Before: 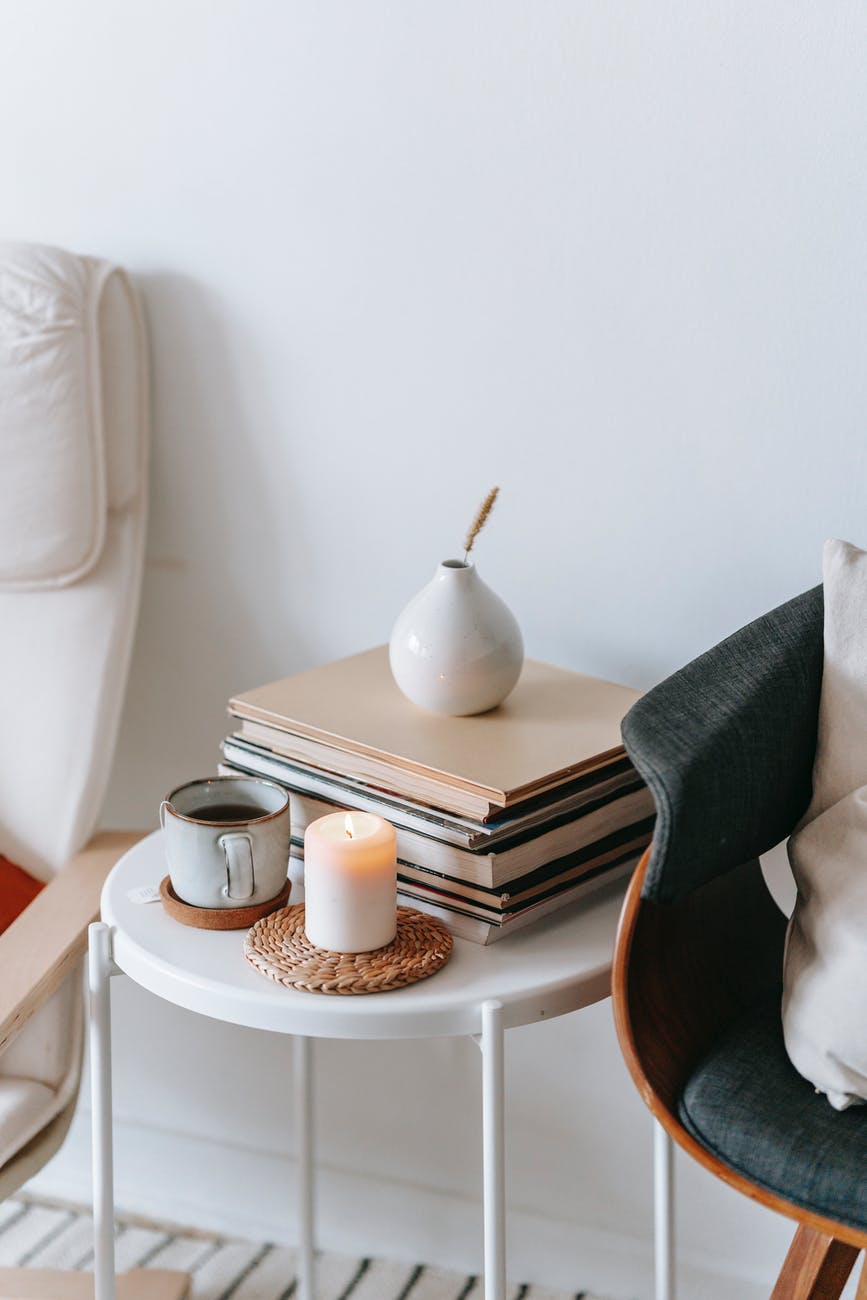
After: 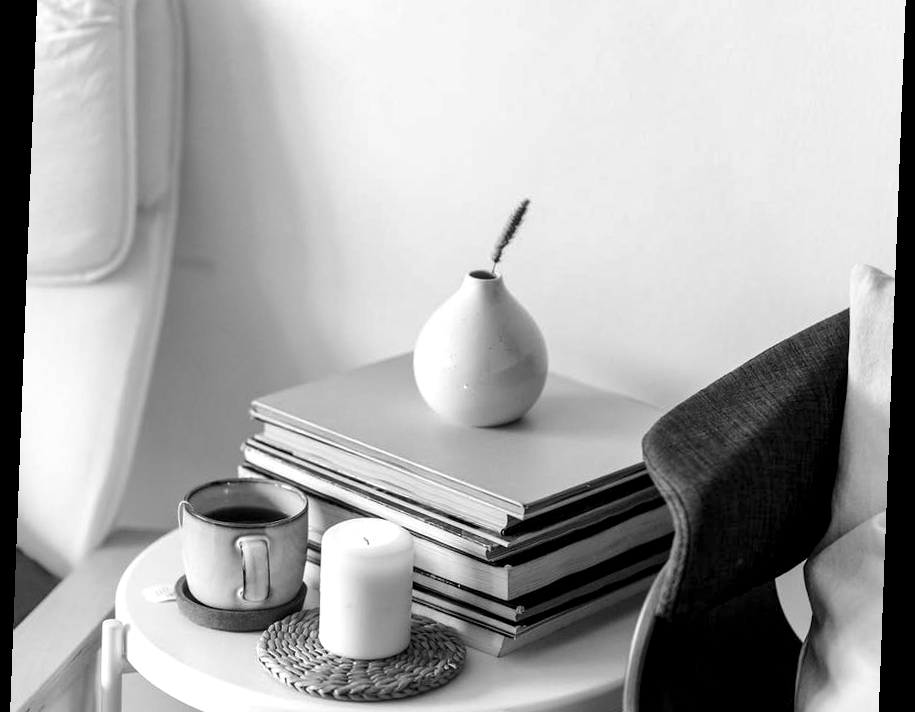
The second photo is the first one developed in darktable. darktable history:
rotate and perspective: rotation 2.17°, automatic cropping off
crop and rotate: top 23.043%, bottom 23.437%
shadows and highlights: shadows 25, highlights -48, soften with gaussian
levels: levels [0.055, 0.477, 0.9]
monochrome: size 1
color correction: highlights a* -8, highlights b* 3.1
